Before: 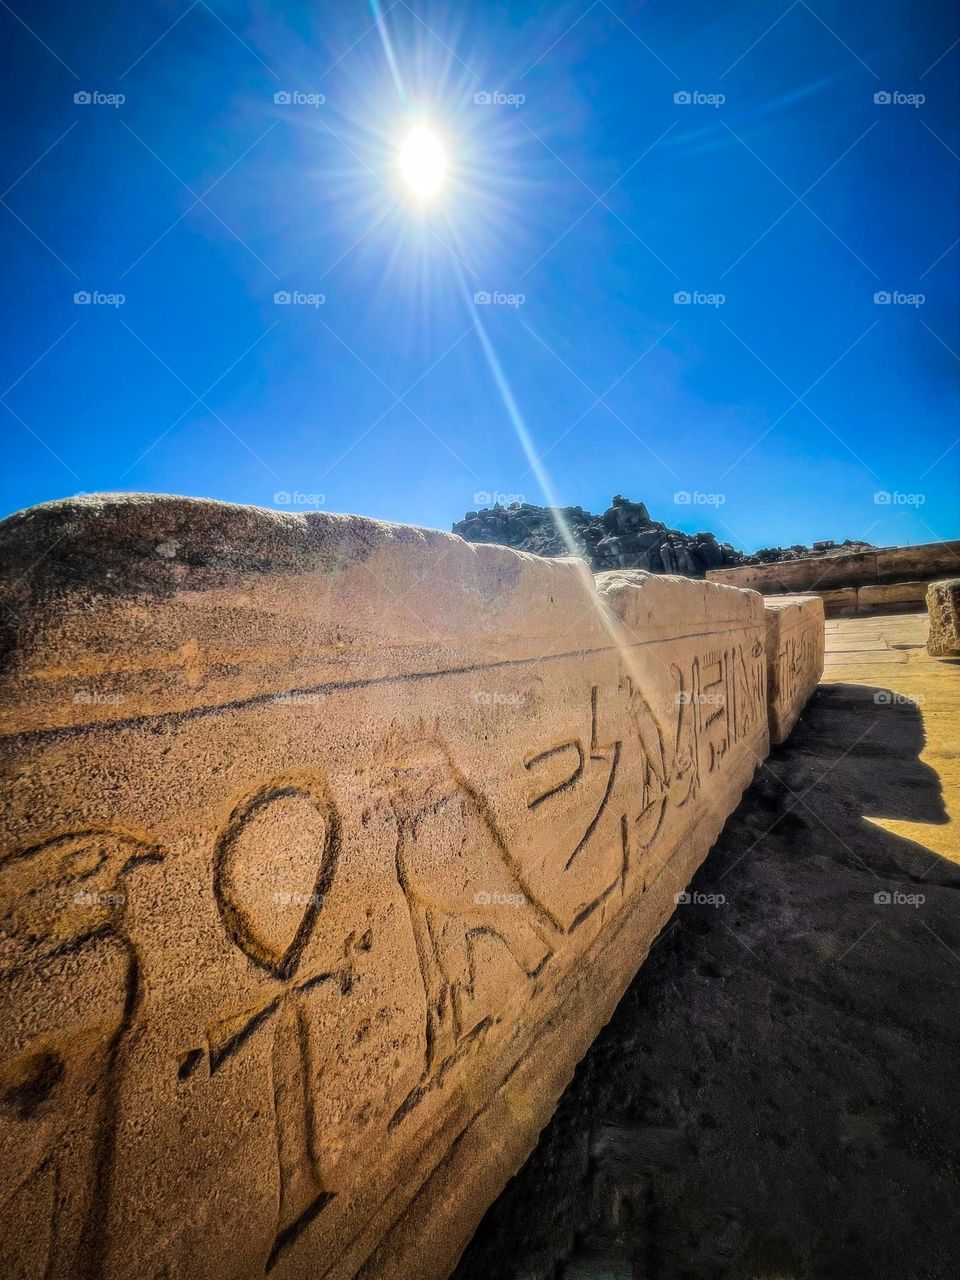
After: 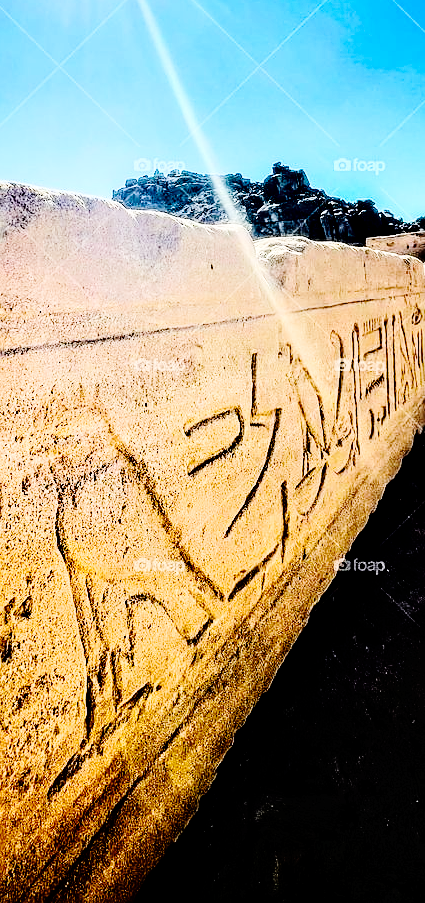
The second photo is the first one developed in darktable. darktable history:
base curve: curves: ch0 [(0, 0) (0.036, 0.01) (0.123, 0.254) (0.258, 0.504) (0.507, 0.748) (1, 1)], preserve colors none
exposure: black level correction 0.01, exposure 0.015 EV, compensate highlight preservation false
sharpen: on, module defaults
crop: left 35.466%, top 26.06%, right 20.233%, bottom 3.357%
tone curve: curves: ch0 [(0, 0) (0.003, 0.008) (0.011, 0.008) (0.025, 0.011) (0.044, 0.017) (0.069, 0.026) (0.1, 0.039) (0.136, 0.054) (0.177, 0.093) (0.224, 0.15) (0.277, 0.21) (0.335, 0.285) (0.399, 0.366) (0.468, 0.462) (0.543, 0.564) (0.623, 0.679) (0.709, 0.79) (0.801, 0.883) (0.898, 0.95) (1, 1)], color space Lab, linked channels, preserve colors none
tone equalizer: edges refinement/feathering 500, mask exposure compensation -1.57 EV, preserve details no
local contrast: highlights 103%, shadows 101%, detail 119%, midtone range 0.2
